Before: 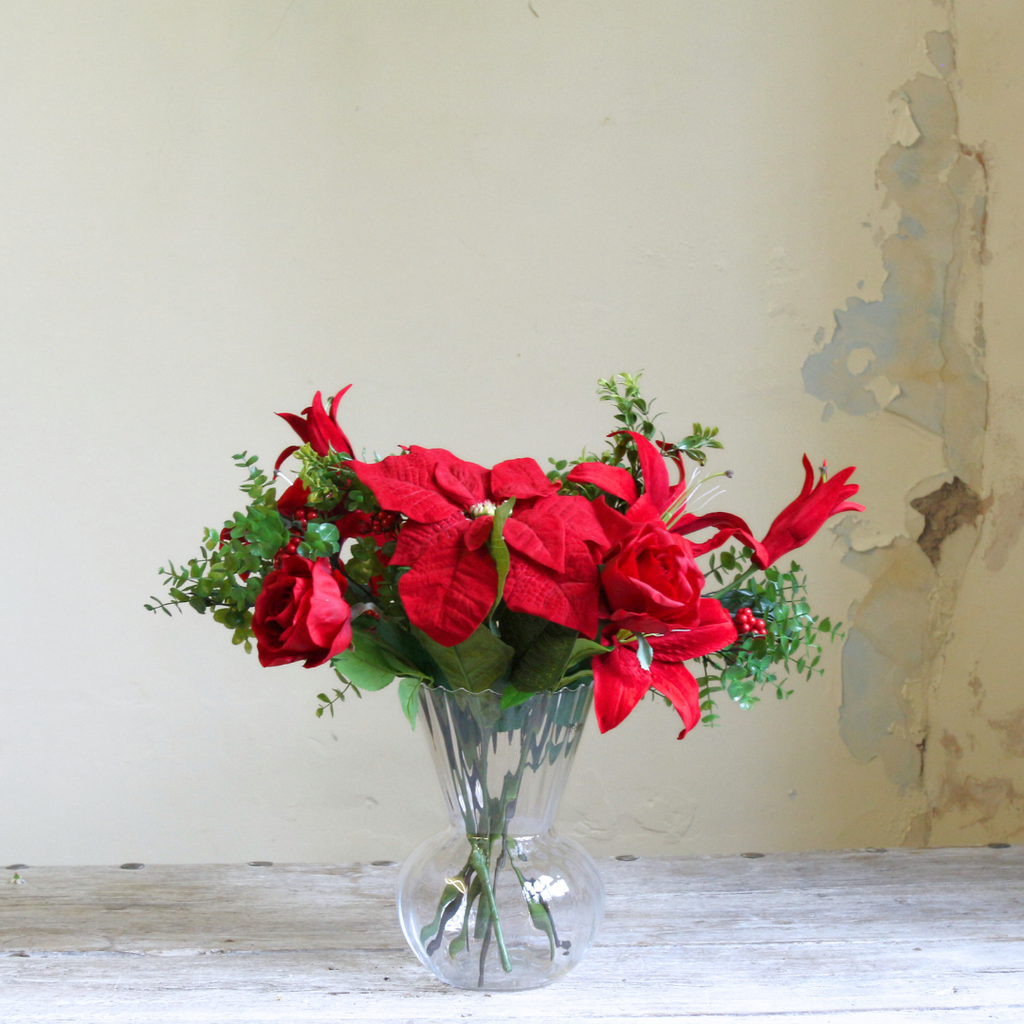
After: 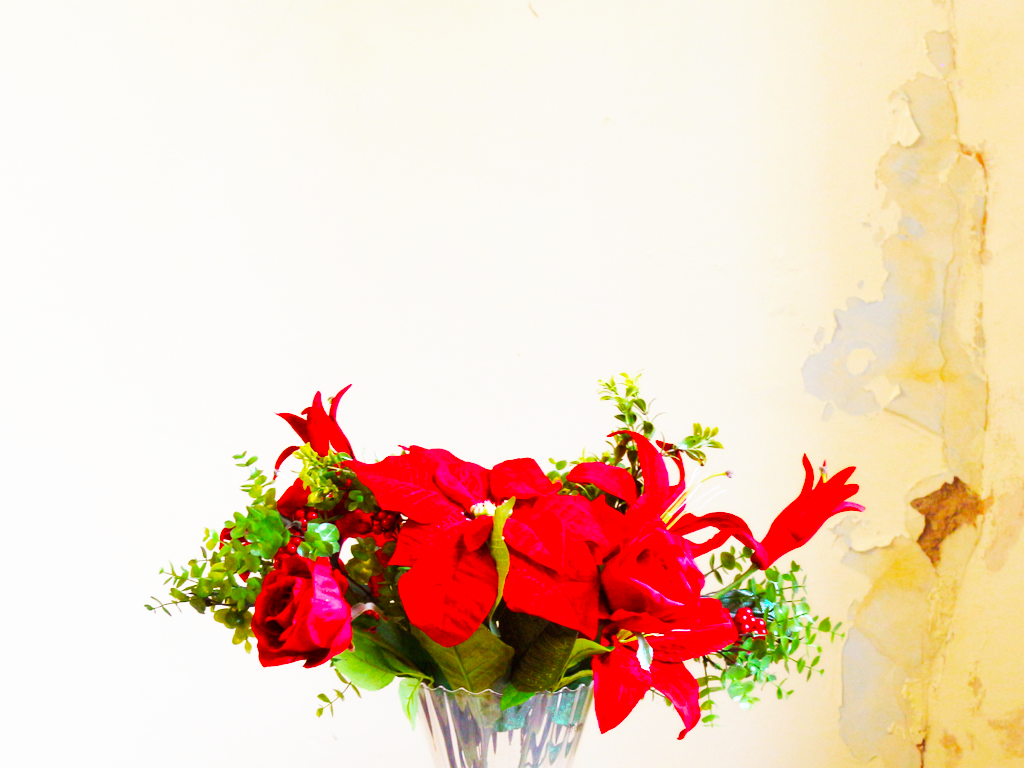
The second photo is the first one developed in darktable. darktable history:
white balance: red 1, blue 1
rgb levels: mode RGB, independent channels, levels [[0, 0.474, 1], [0, 0.5, 1], [0, 0.5, 1]]
crop: bottom 24.988%
color zones: curves: ch0 [(0.25, 0.5) (0.423, 0.5) (0.443, 0.5) (0.521, 0.756) (0.568, 0.5) (0.576, 0.5) (0.75, 0.5)]; ch1 [(0.25, 0.5) (0.423, 0.5) (0.443, 0.5) (0.539, 0.873) (0.624, 0.565) (0.631, 0.5) (0.75, 0.5)]
color balance rgb: linear chroma grading › global chroma 15%, perceptual saturation grading › global saturation 30%
base curve: curves: ch0 [(0, 0) (0.007, 0.004) (0.027, 0.03) (0.046, 0.07) (0.207, 0.54) (0.442, 0.872) (0.673, 0.972) (1, 1)], preserve colors none
